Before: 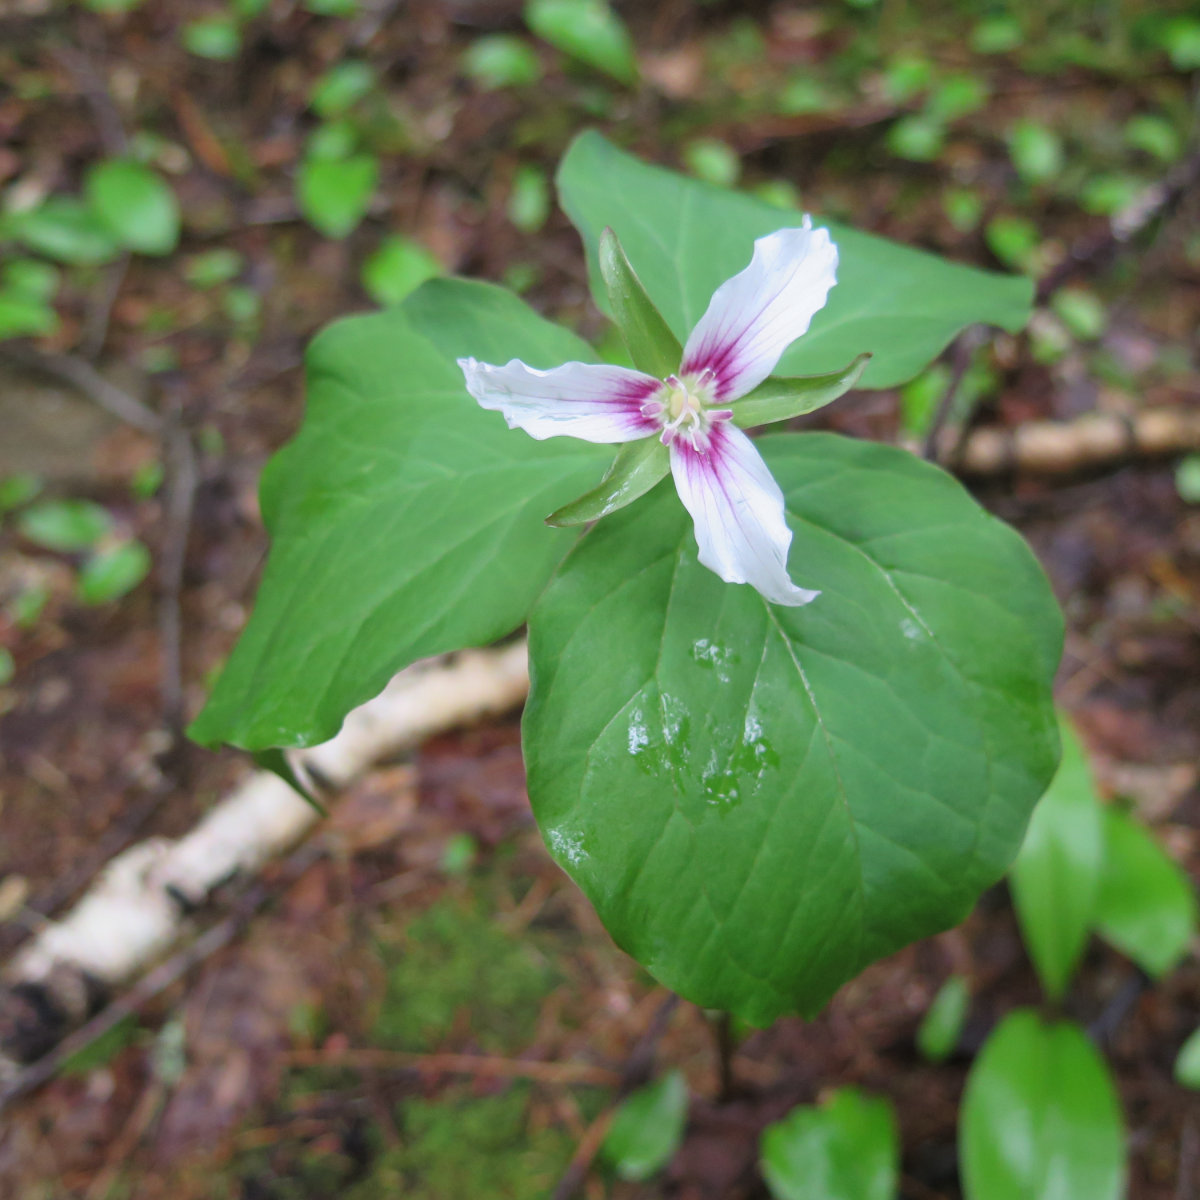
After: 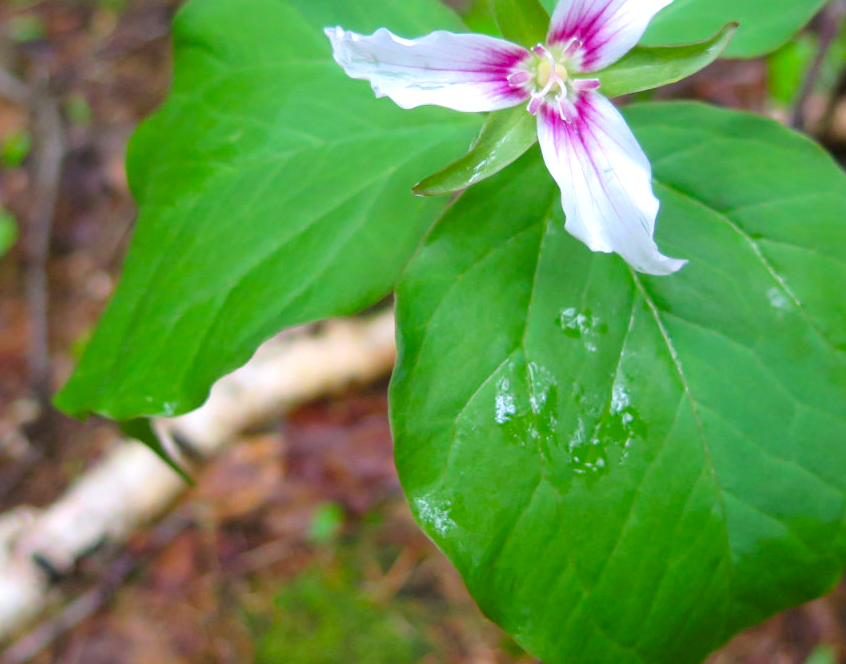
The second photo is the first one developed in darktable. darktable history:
color balance rgb: perceptual saturation grading › global saturation 25%, global vibrance 20%
exposure: black level correction 0.003, exposure 0.383 EV, compensate highlight preservation false
shadows and highlights: shadows -20, white point adjustment -2, highlights -35
crop: left 11.123%, top 27.61%, right 18.3%, bottom 17.034%
